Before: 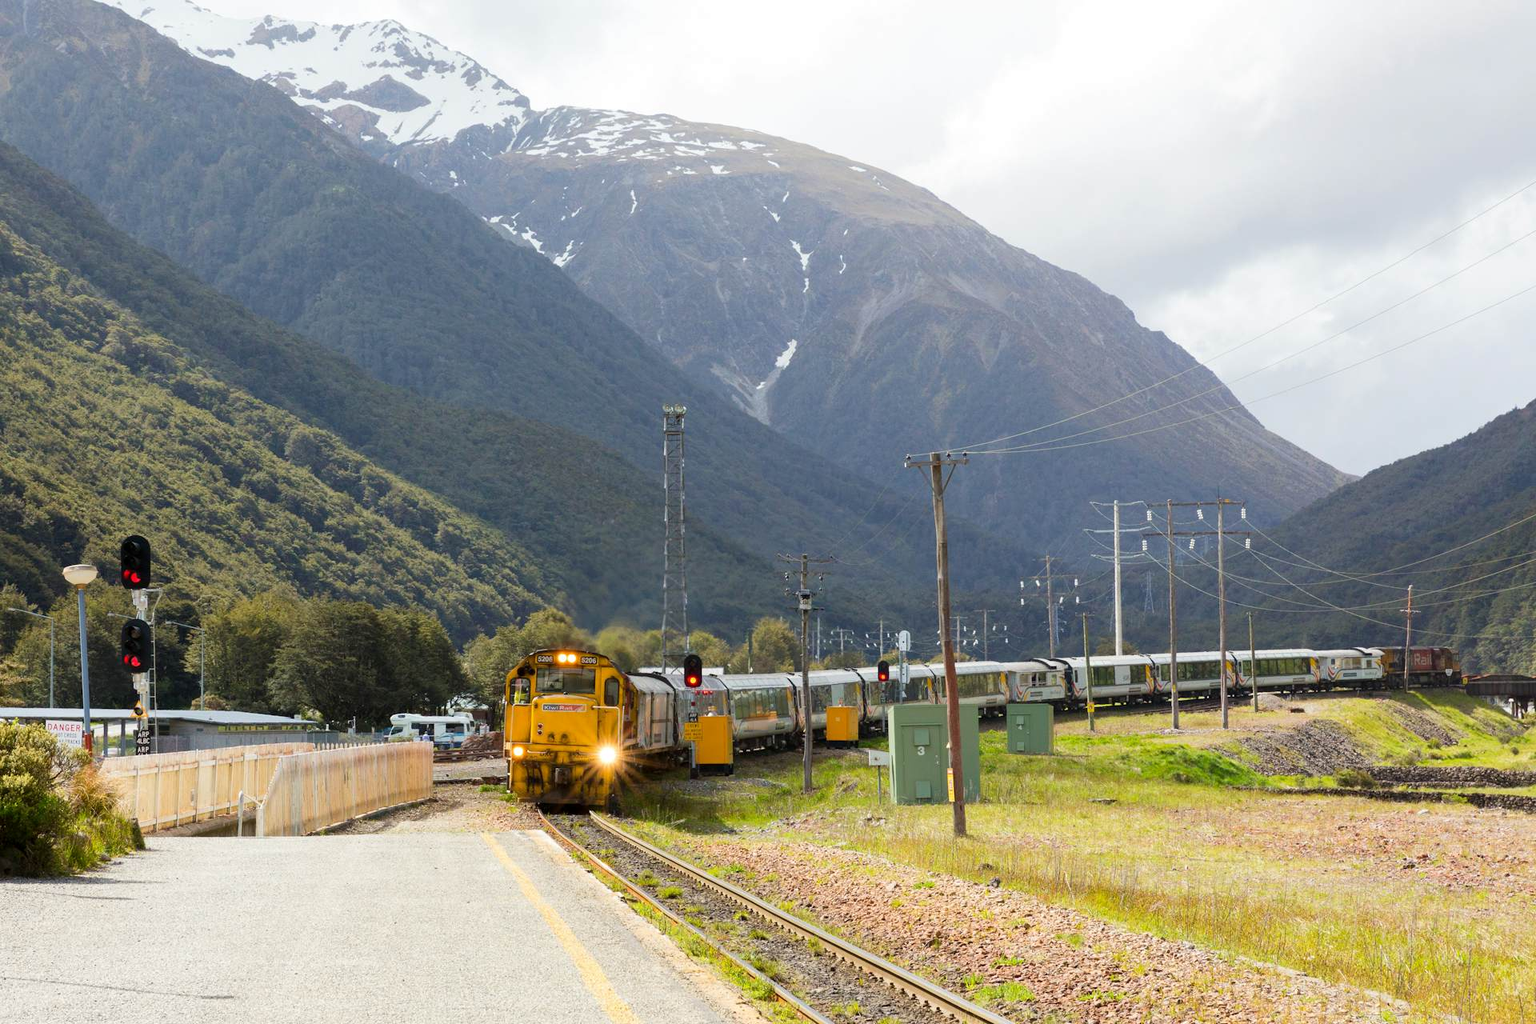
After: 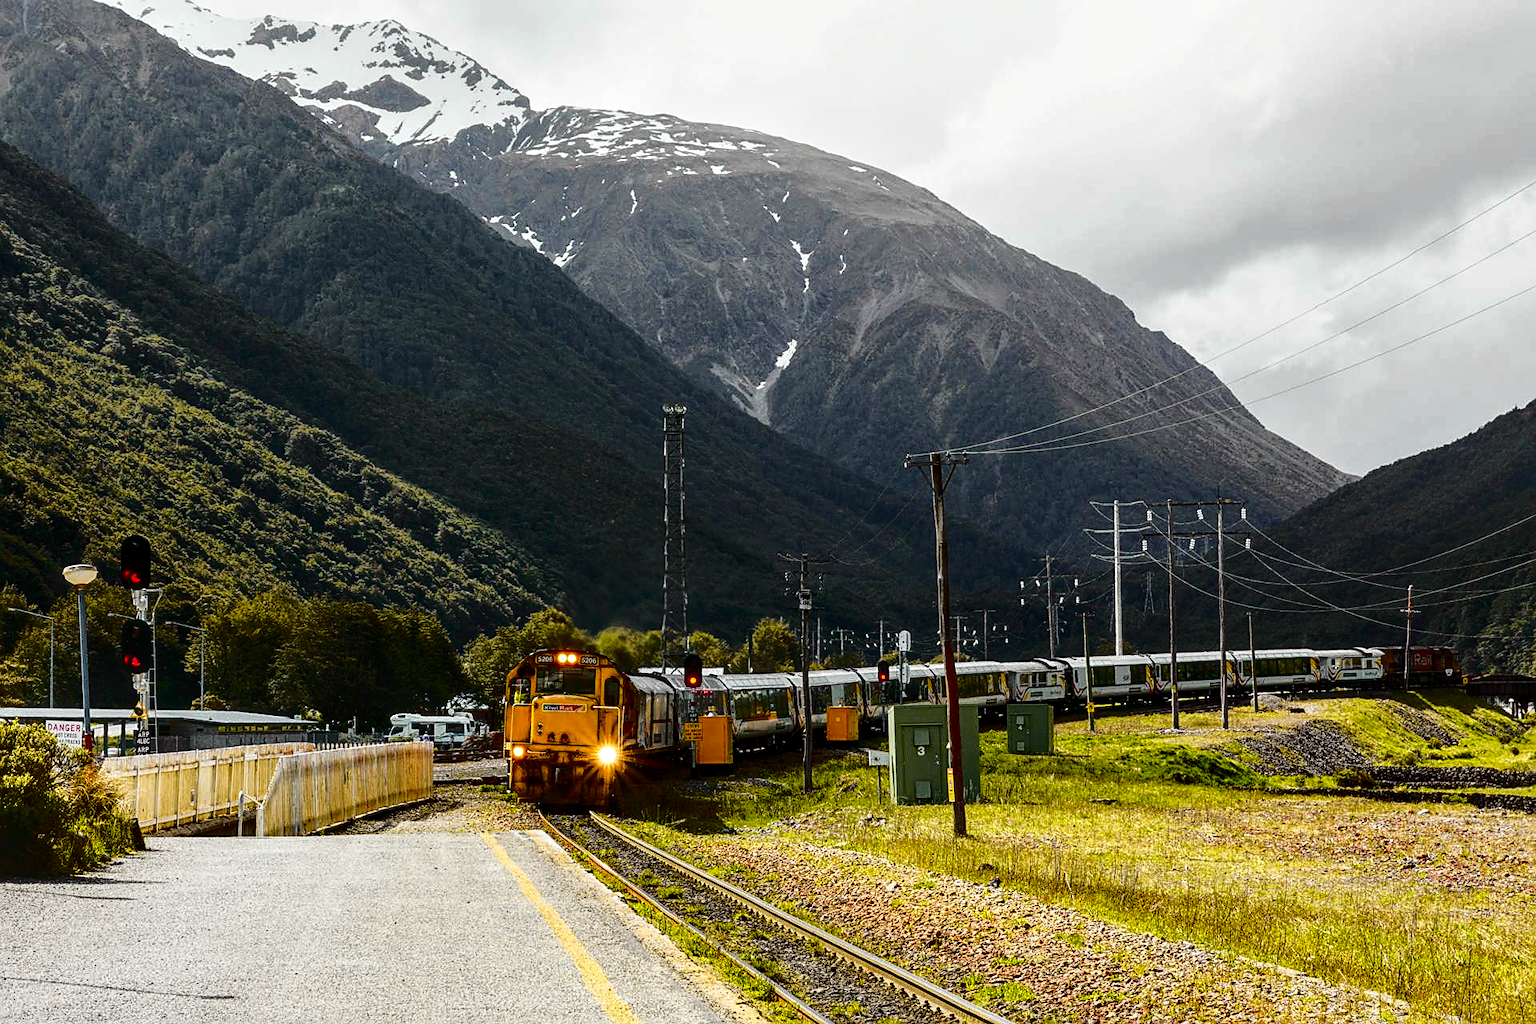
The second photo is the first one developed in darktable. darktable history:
contrast brightness saturation: brightness -0.517
tone curve: curves: ch0 [(0, 0.029) (0.168, 0.142) (0.359, 0.44) (0.469, 0.544) (0.634, 0.722) (0.858, 0.903) (1, 0.968)]; ch1 [(0, 0) (0.437, 0.453) (0.472, 0.47) (0.502, 0.502) (0.54, 0.534) (0.57, 0.592) (0.618, 0.66) (0.699, 0.749) (0.859, 0.919) (1, 1)]; ch2 [(0, 0) (0.33, 0.301) (0.421, 0.443) (0.476, 0.498) (0.505, 0.503) (0.547, 0.557) (0.586, 0.634) (0.608, 0.676) (1, 1)], color space Lab, independent channels, preserve colors none
sharpen: on, module defaults
local contrast: detail 150%
